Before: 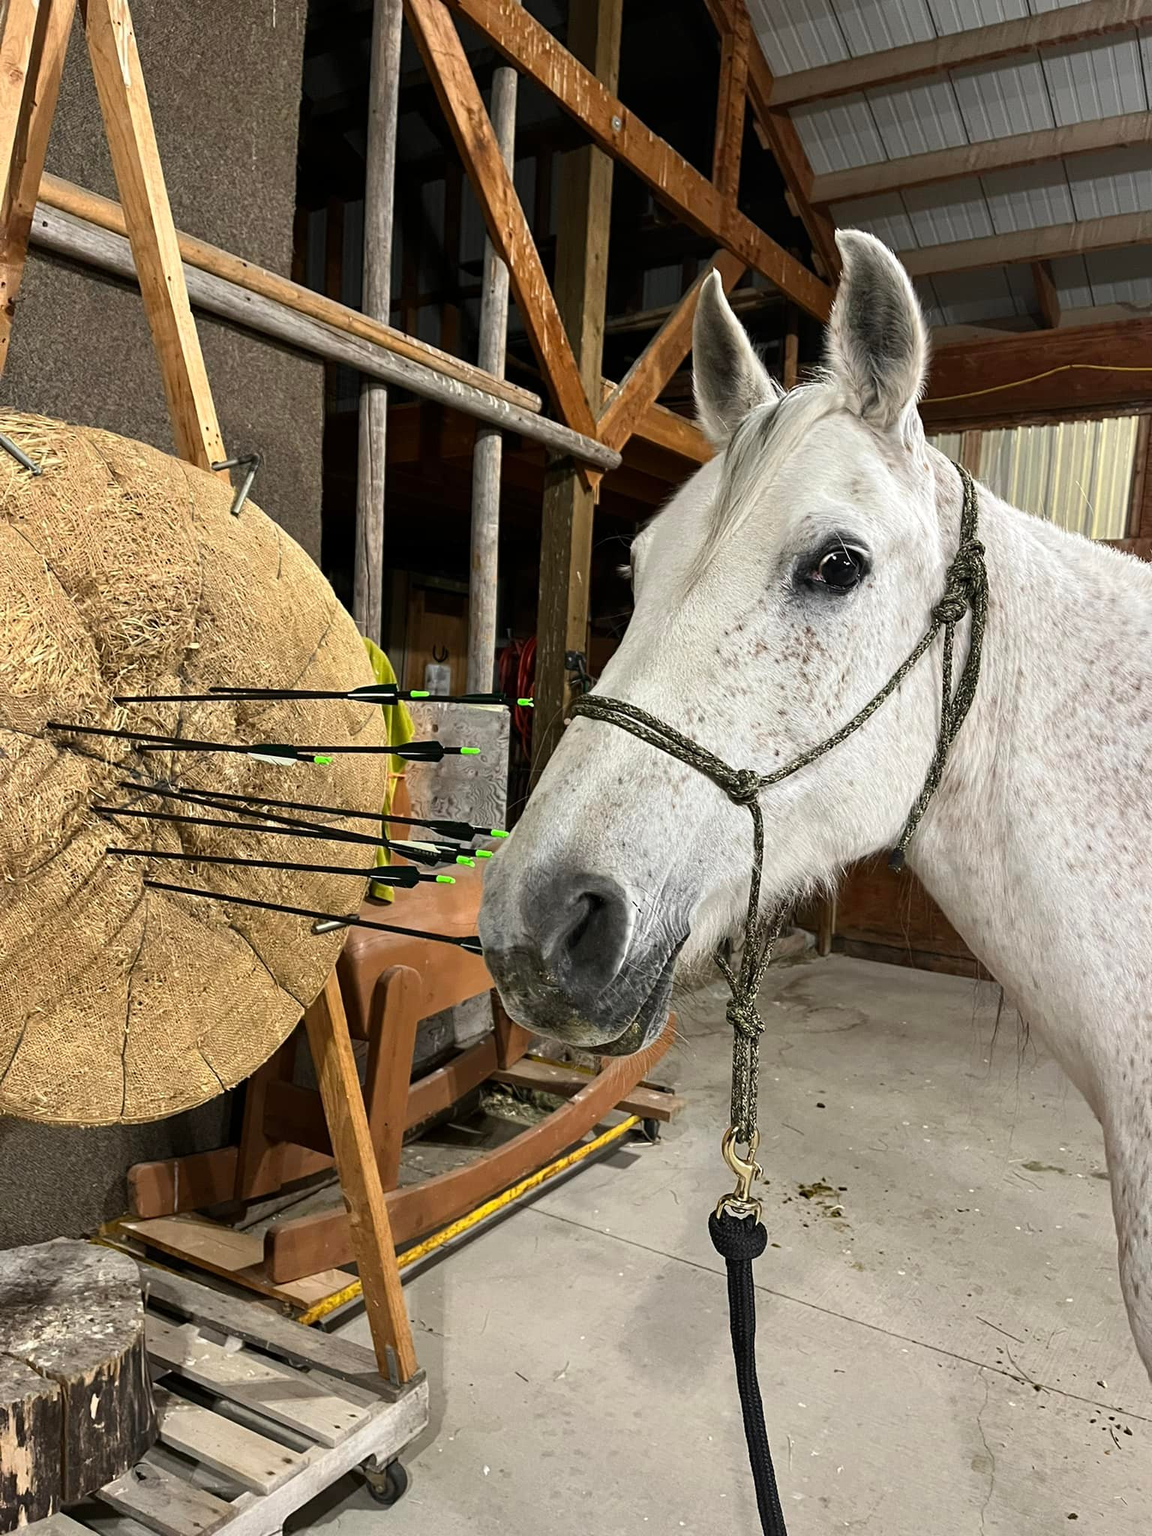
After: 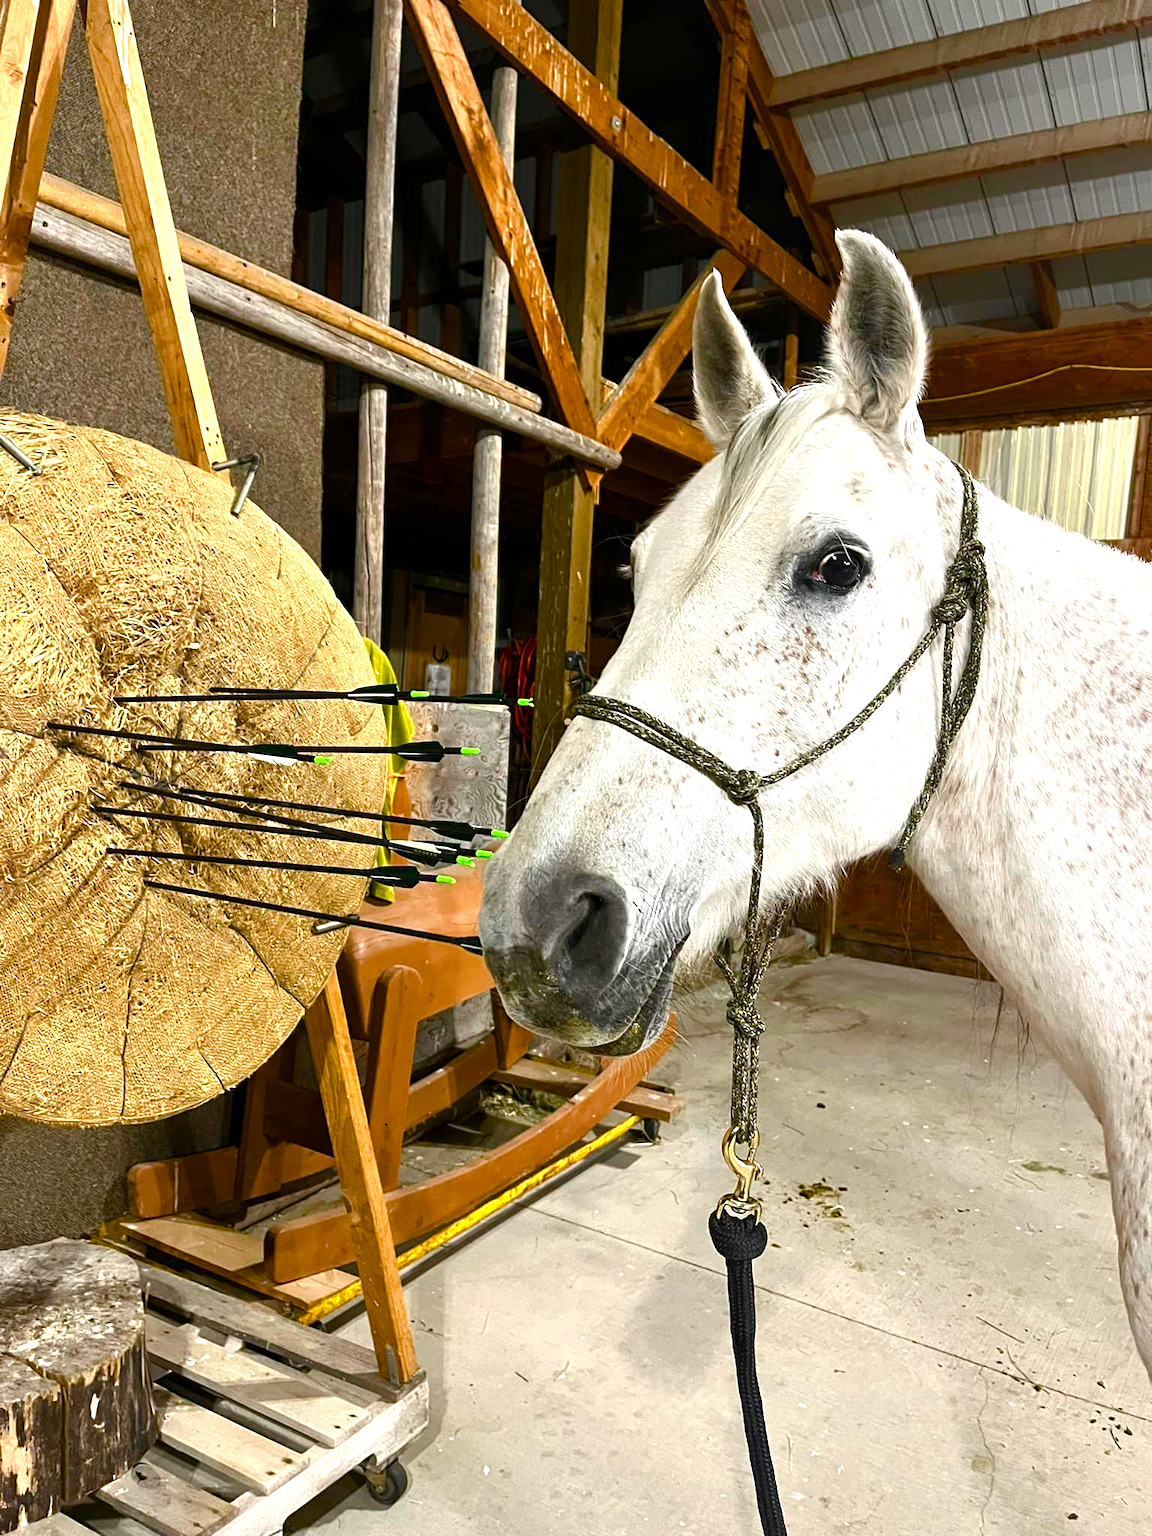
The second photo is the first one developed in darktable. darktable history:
tone equalizer: on, module defaults
color balance rgb: linear chroma grading › shadows -2.2%, linear chroma grading › highlights -15%, linear chroma grading › global chroma -10%, linear chroma grading › mid-tones -10%, perceptual saturation grading › global saturation 45%, perceptual saturation grading › highlights -50%, perceptual saturation grading › shadows 30%, perceptual brilliance grading › global brilliance 18%, global vibrance 45%
